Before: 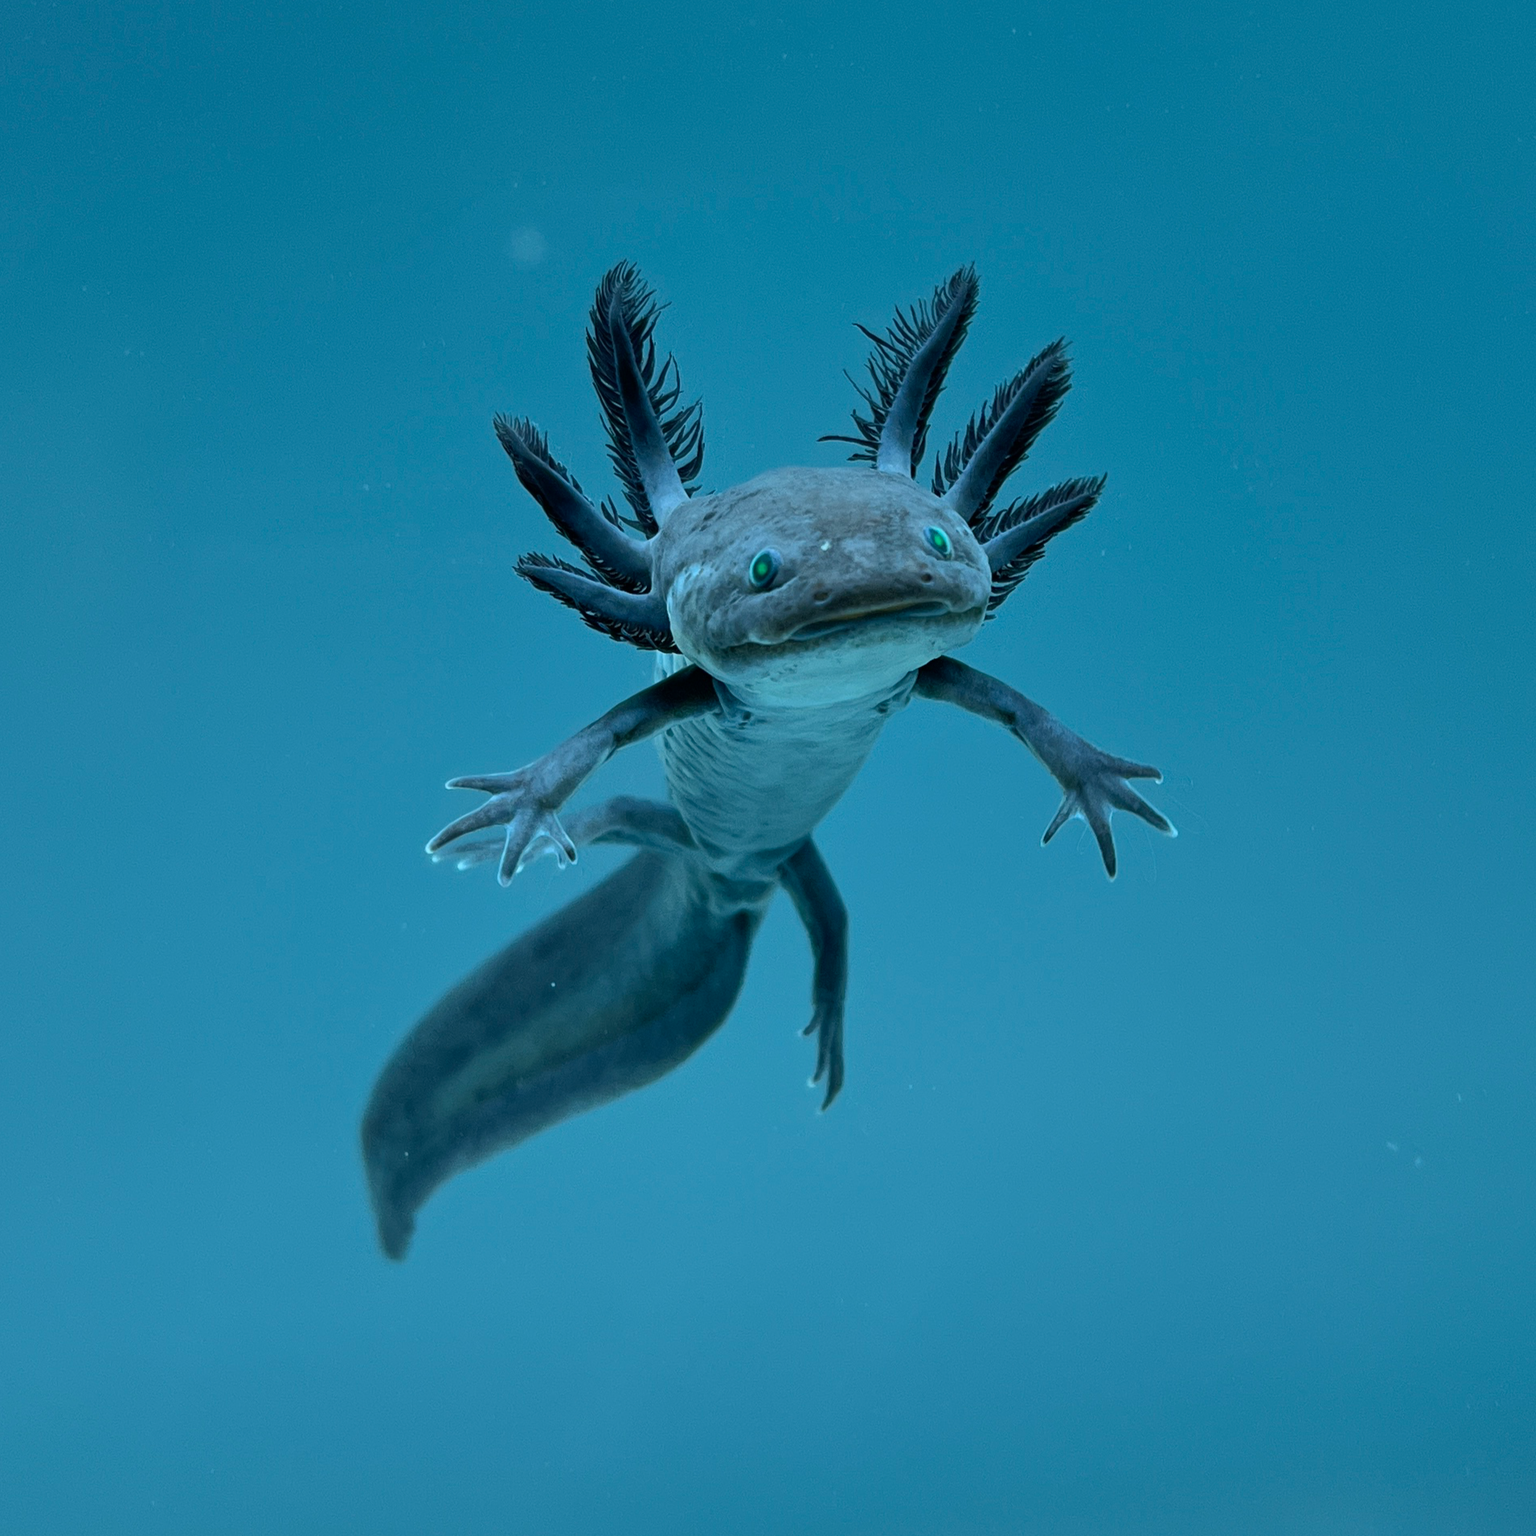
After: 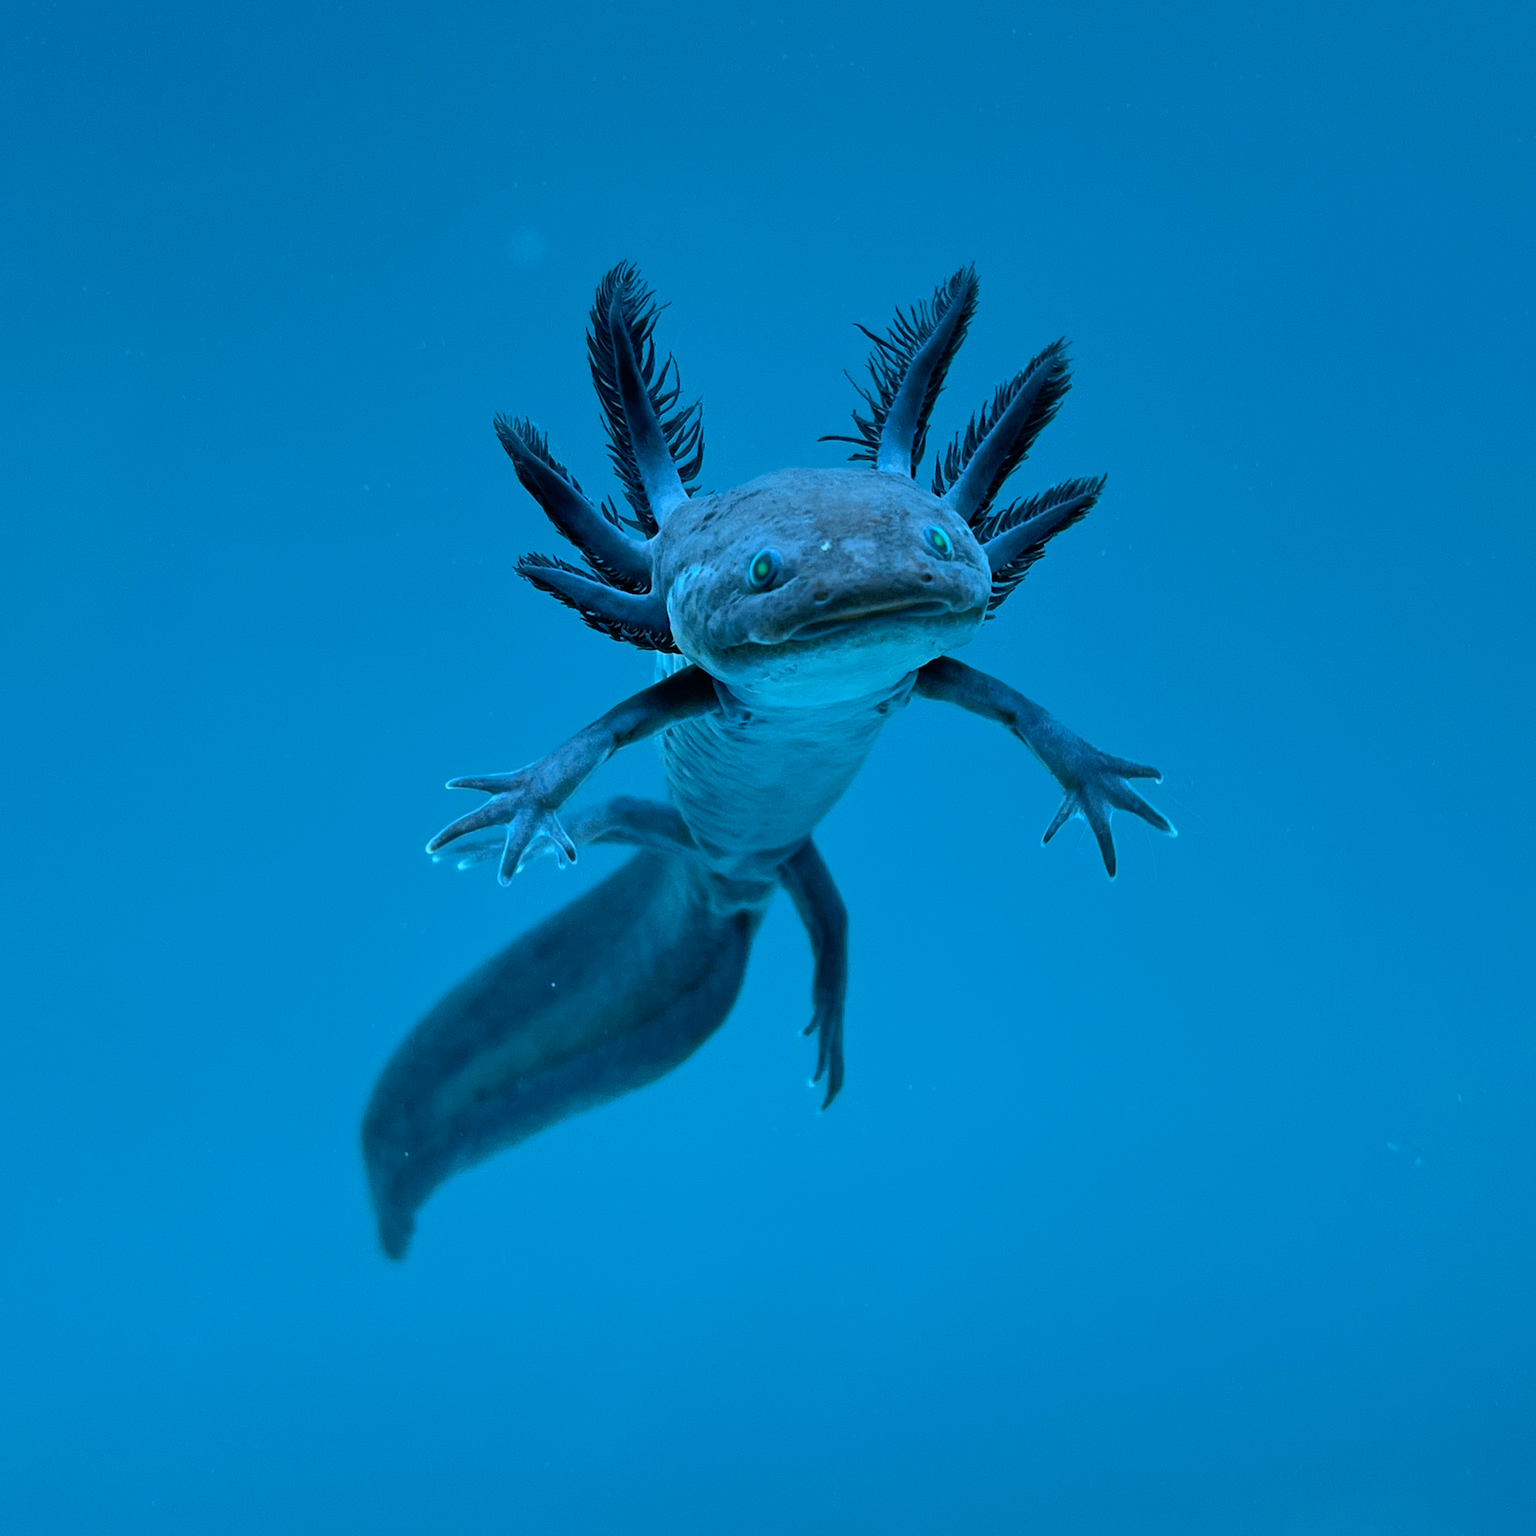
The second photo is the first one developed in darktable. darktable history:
color calibration: illuminant custom, x 0.388, y 0.387, temperature 3814.31 K
